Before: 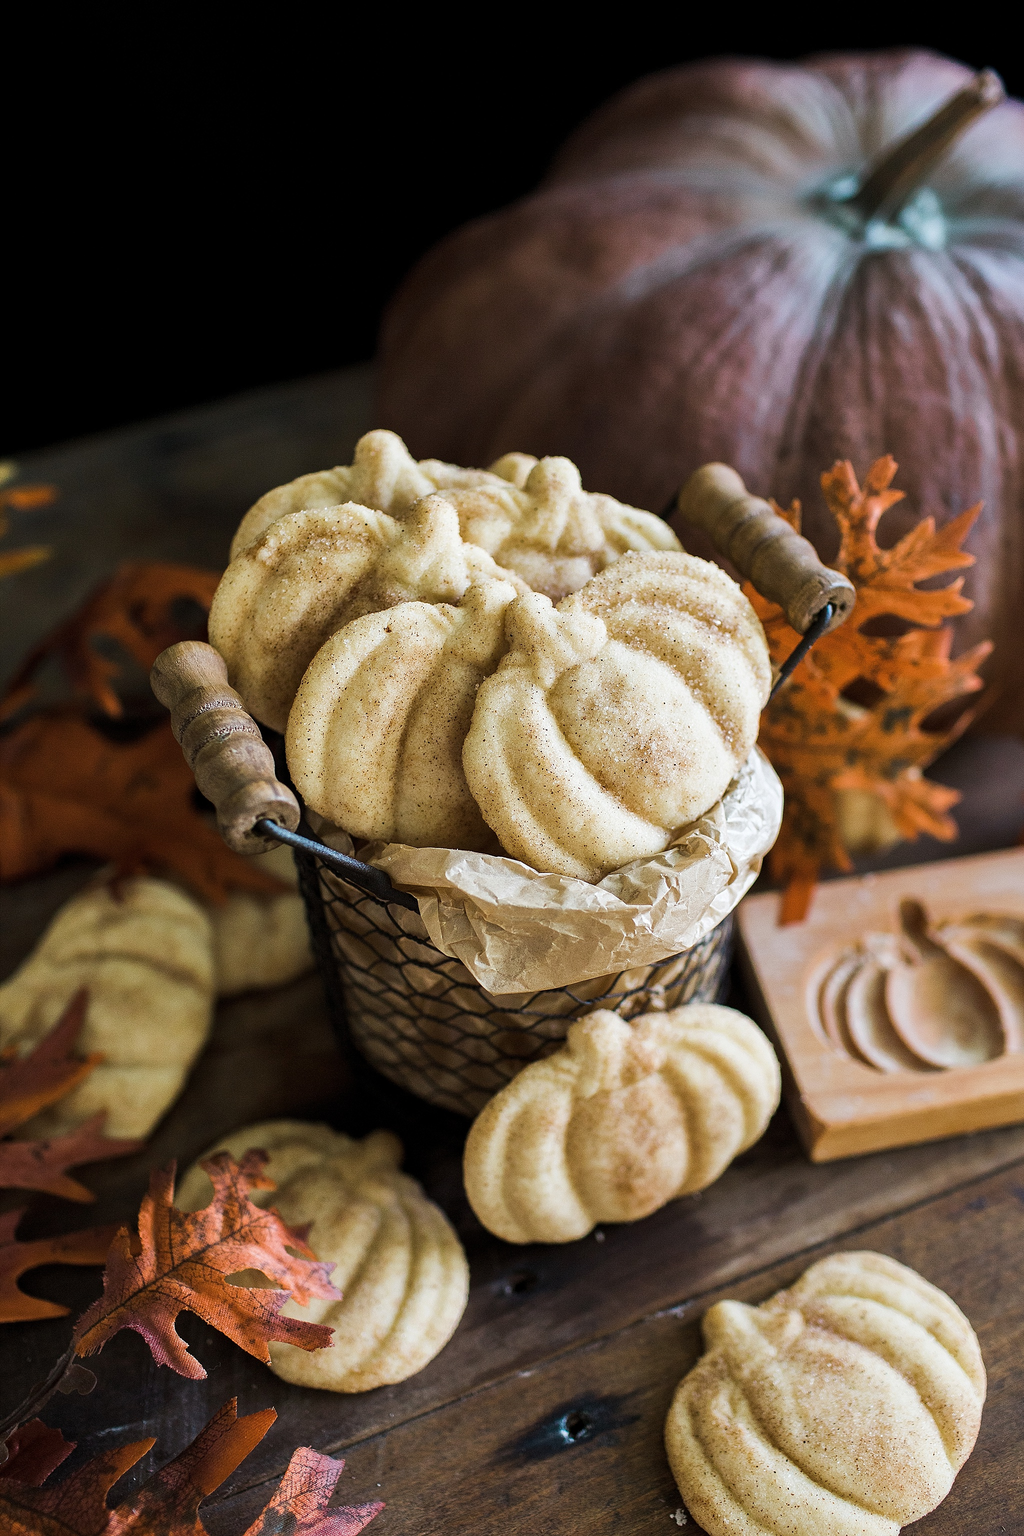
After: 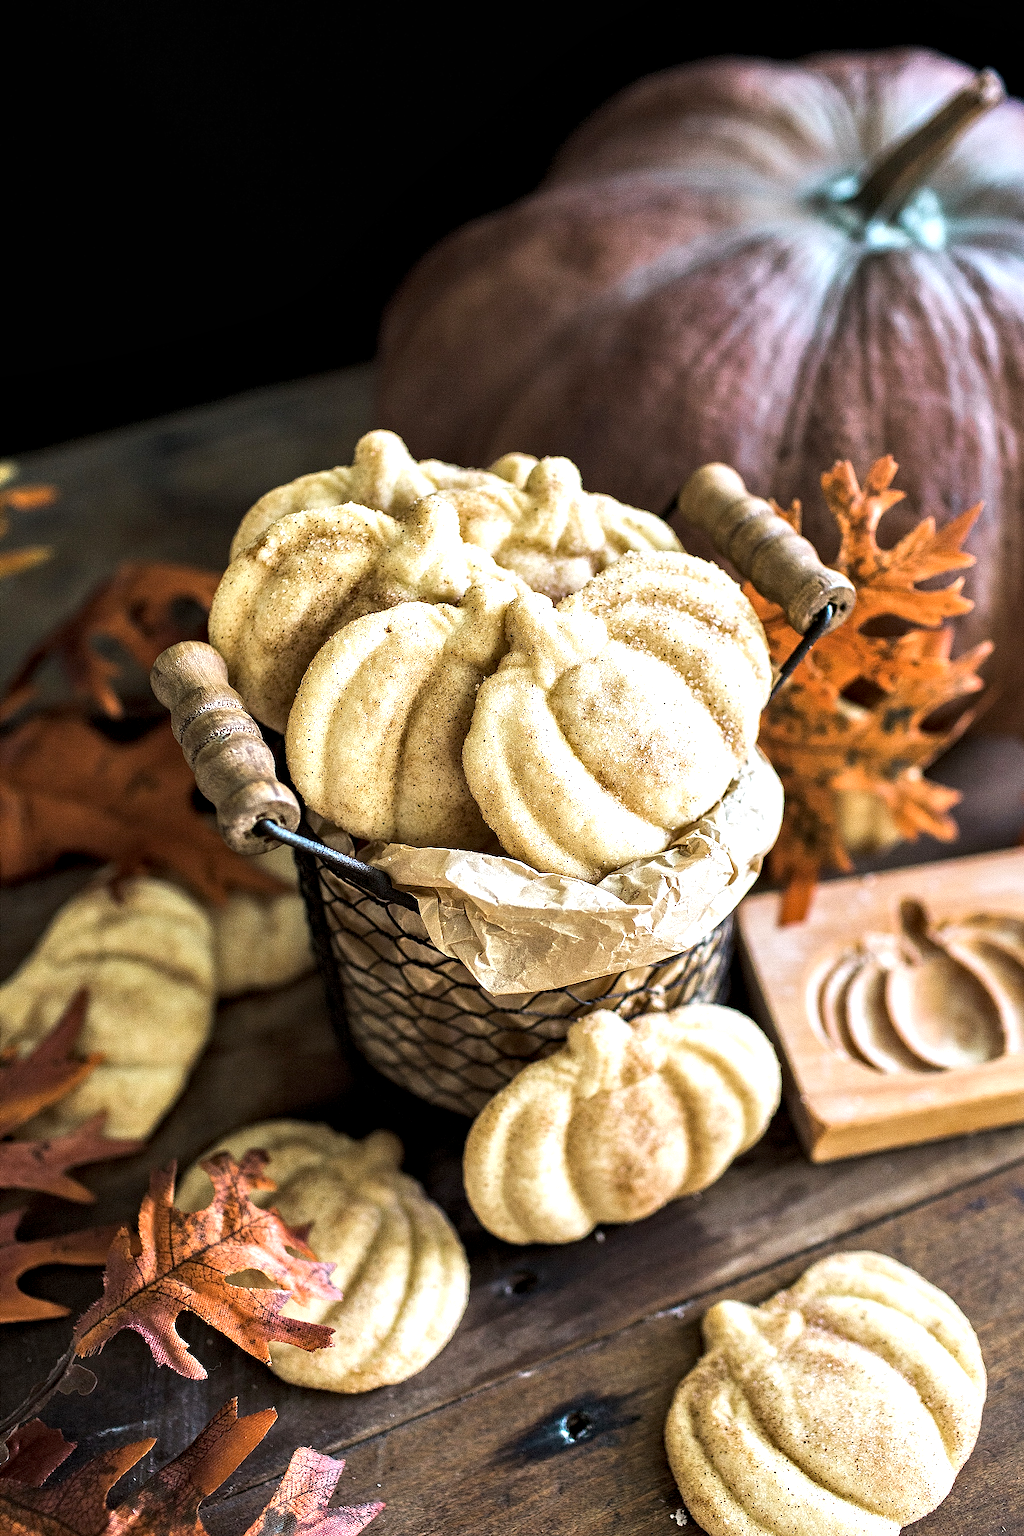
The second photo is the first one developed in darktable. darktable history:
exposure: black level correction 0, exposure 0.7 EV, compensate exposure bias true, compensate highlight preservation false
contrast equalizer: y [[0.51, 0.537, 0.559, 0.574, 0.599, 0.618], [0.5 ×6], [0.5 ×6], [0 ×6], [0 ×6]]
